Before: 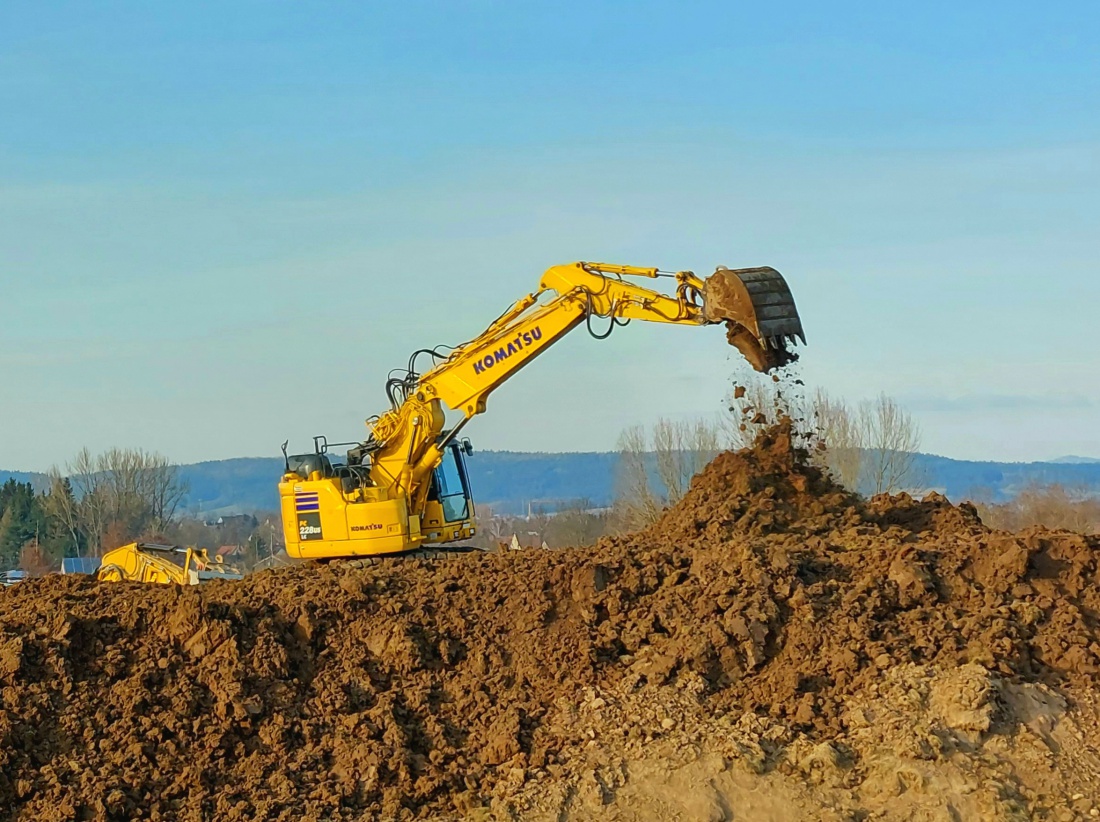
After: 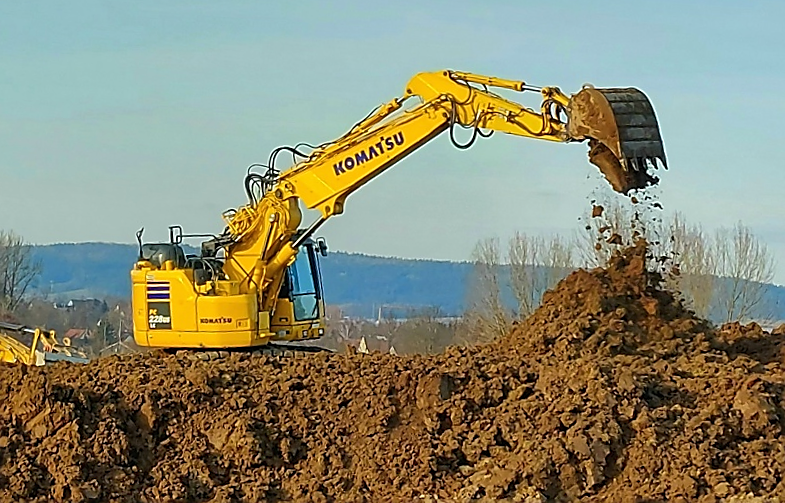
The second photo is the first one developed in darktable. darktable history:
sharpen: radius 1.376, amount 1.259, threshold 0.753
crop and rotate: angle -3.97°, left 9.747%, top 21.221%, right 12.375%, bottom 11.966%
base curve: curves: ch0 [(0, 0) (0.472, 0.455) (1, 1)]
